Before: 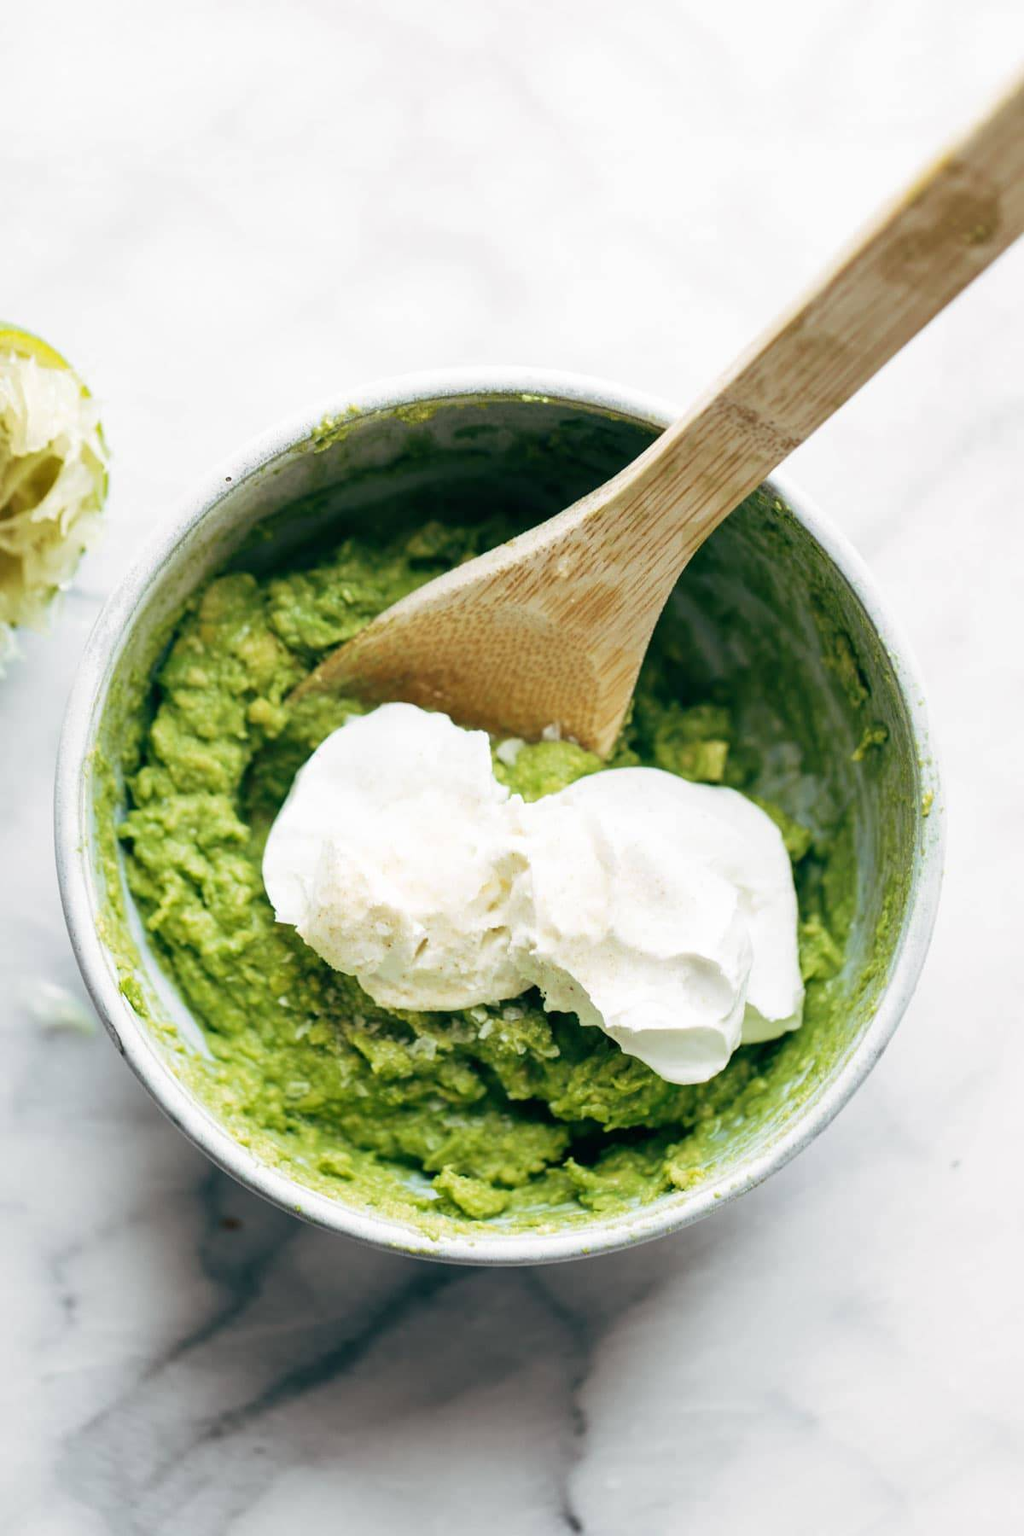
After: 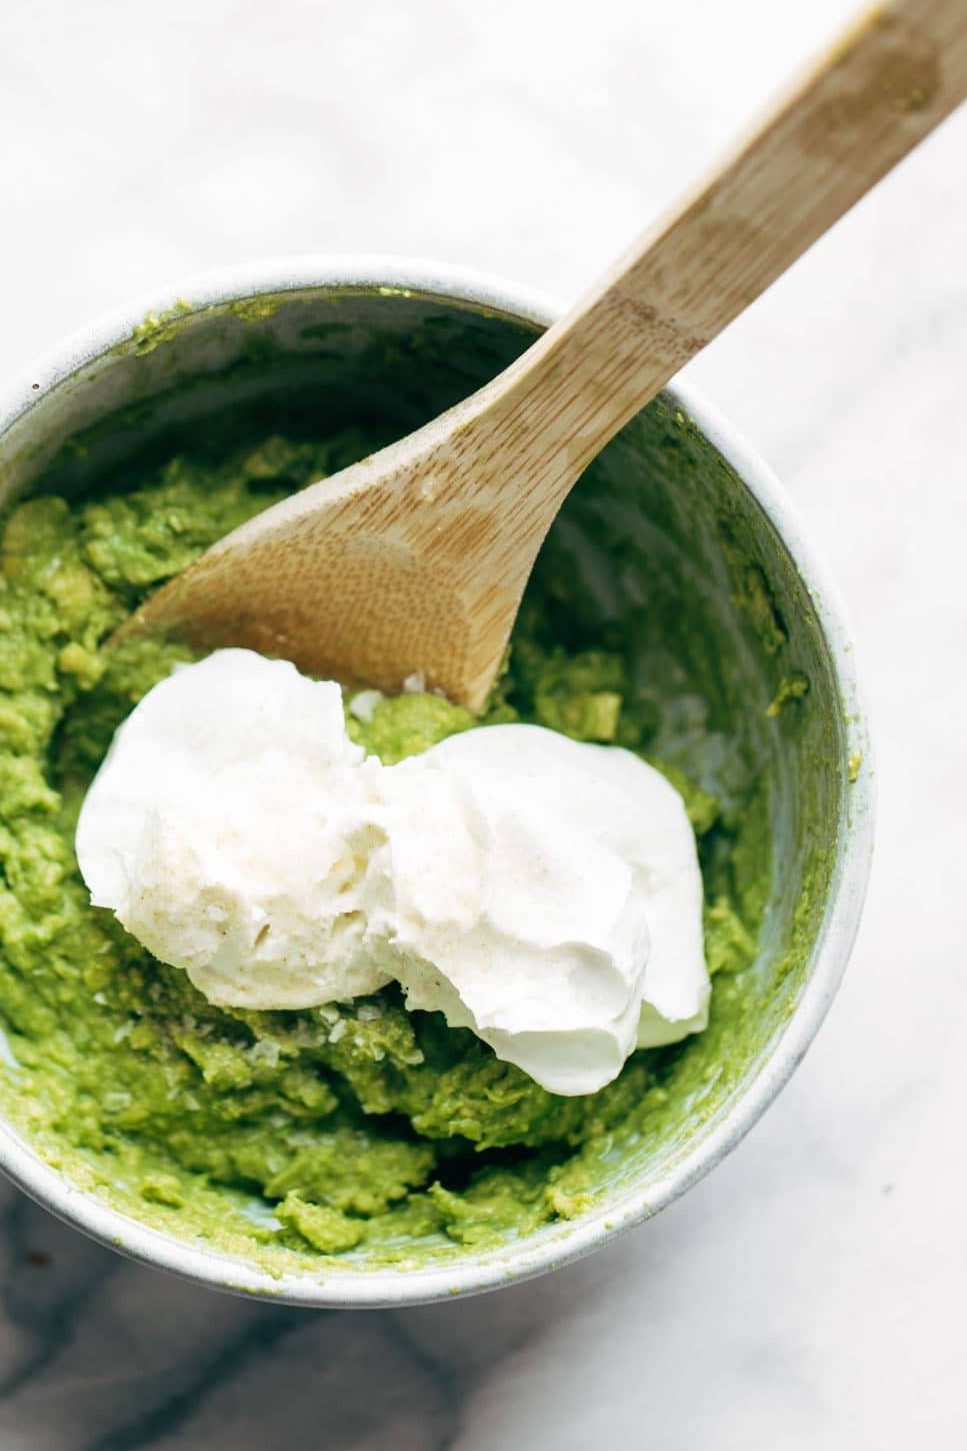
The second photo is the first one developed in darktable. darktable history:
crop: left 19.34%, top 9.75%, right 0%, bottom 9.625%
